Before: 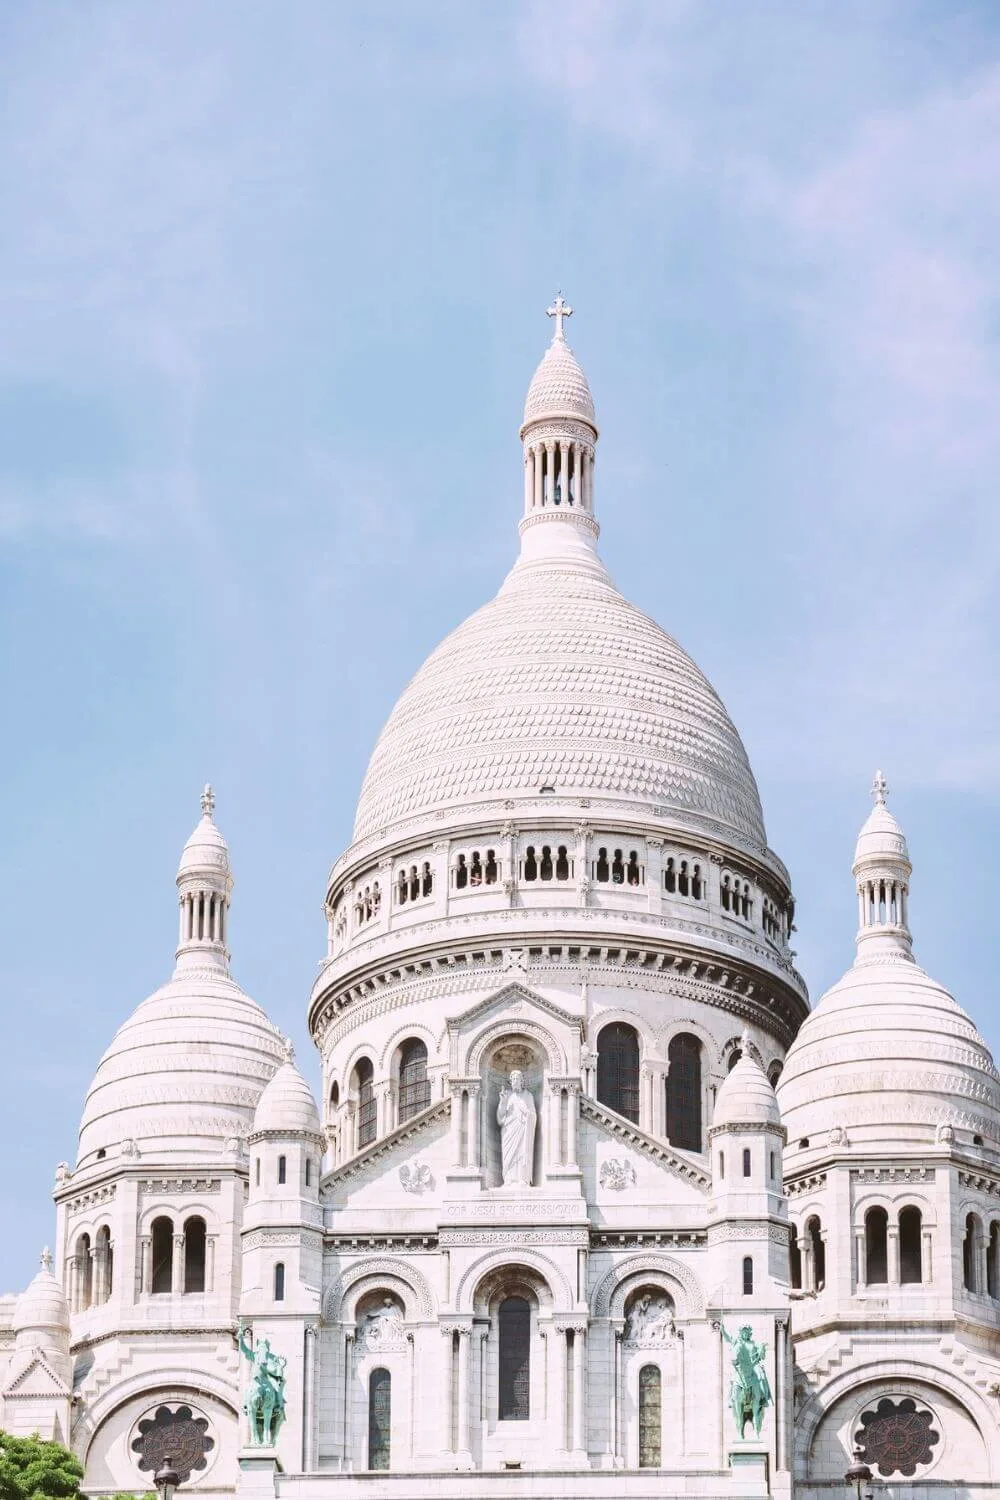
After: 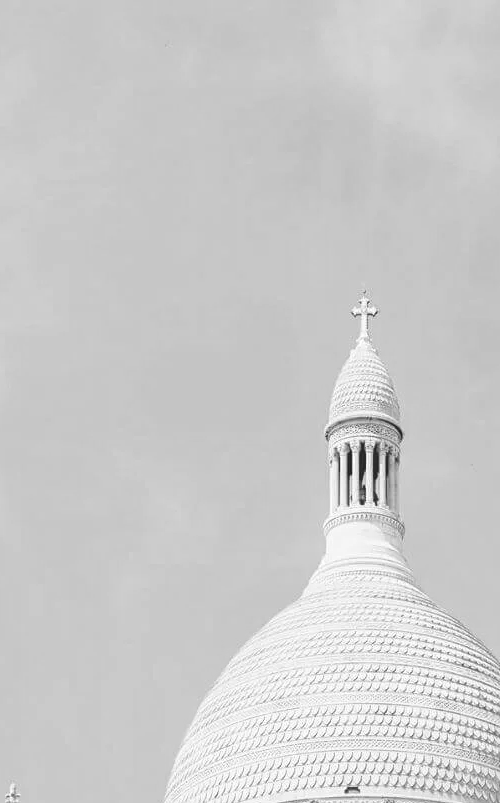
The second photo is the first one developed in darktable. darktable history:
sharpen: amount 0.2
monochrome: on, module defaults
crop: left 19.556%, right 30.401%, bottom 46.458%
color balance rgb: shadows lift › chroma 3%, shadows lift › hue 280.8°, power › hue 330°, highlights gain › chroma 3%, highlights gain › hue 75.6°, global offset › luminance 1.5%, perceptual saturation grading › global saturation 20%, perceptual saturation grading › highlights -25%, perceptual saturation grading › shadows 50%, global vibrance 30%
